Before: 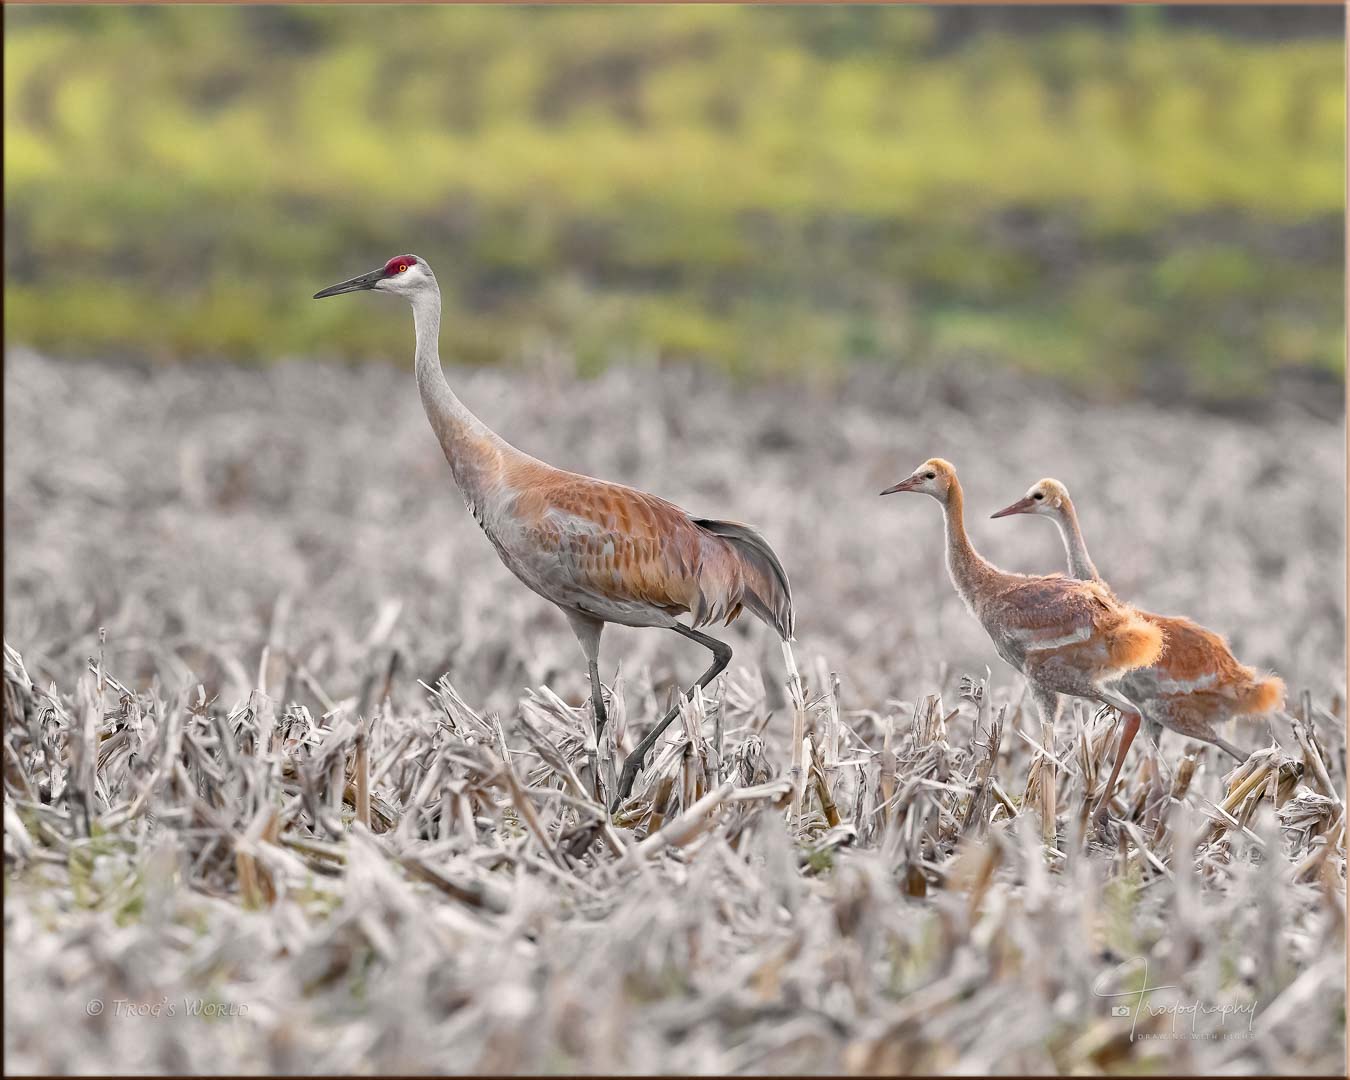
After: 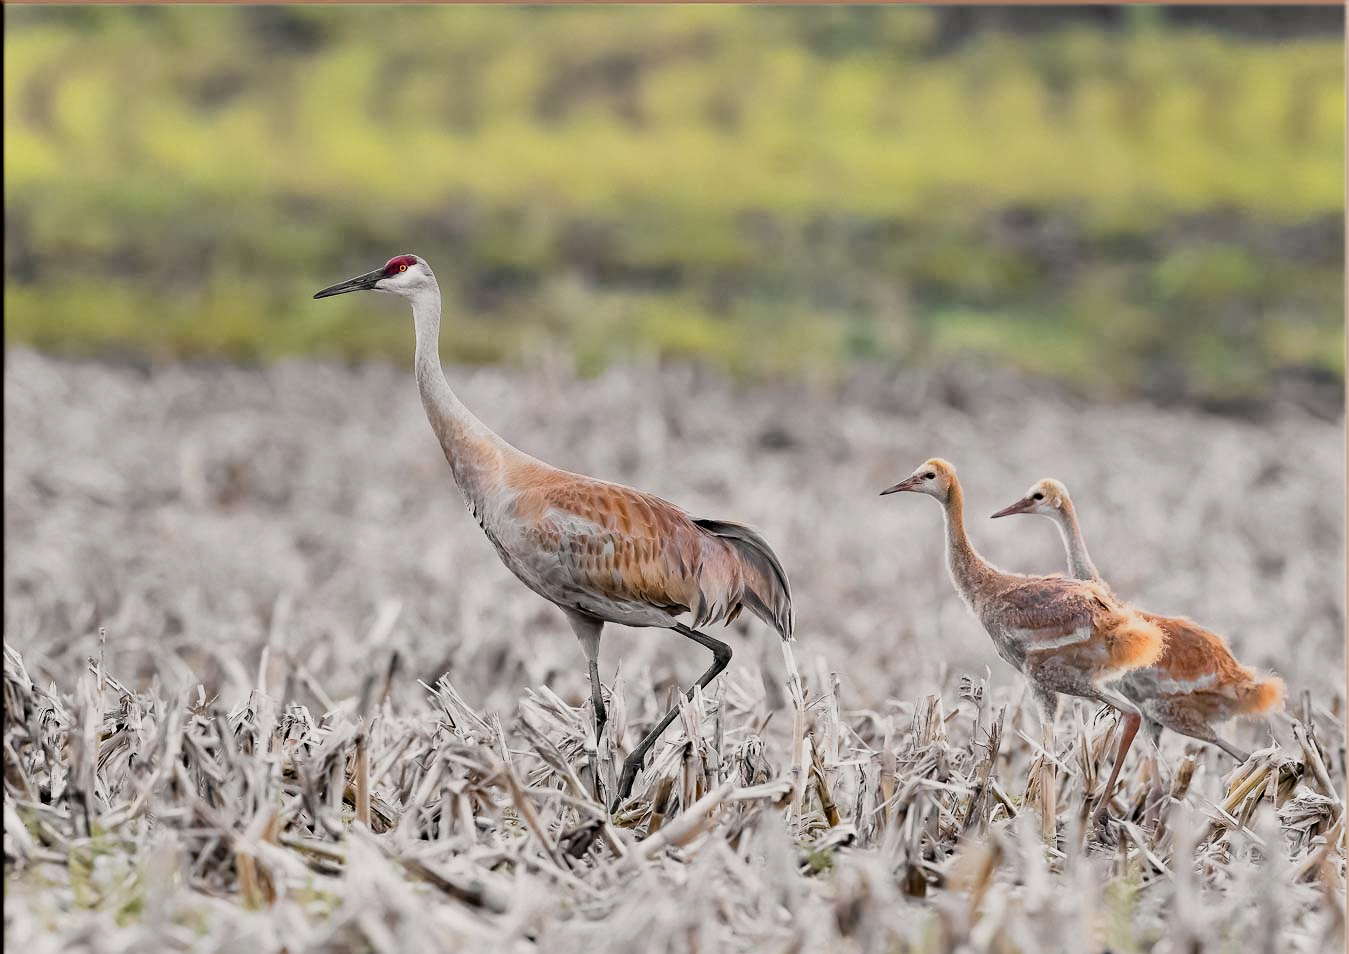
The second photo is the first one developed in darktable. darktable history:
crop and rotate: top 0%, bottom 11.585%
filmic rgb: black relative exposure -5.13 EV, white relative exposure 4 EV, threshold 3.03 EV, hardness 2.9, contrast 1.298, highlights saturation mix -29%, enable highlight reconstruction true
